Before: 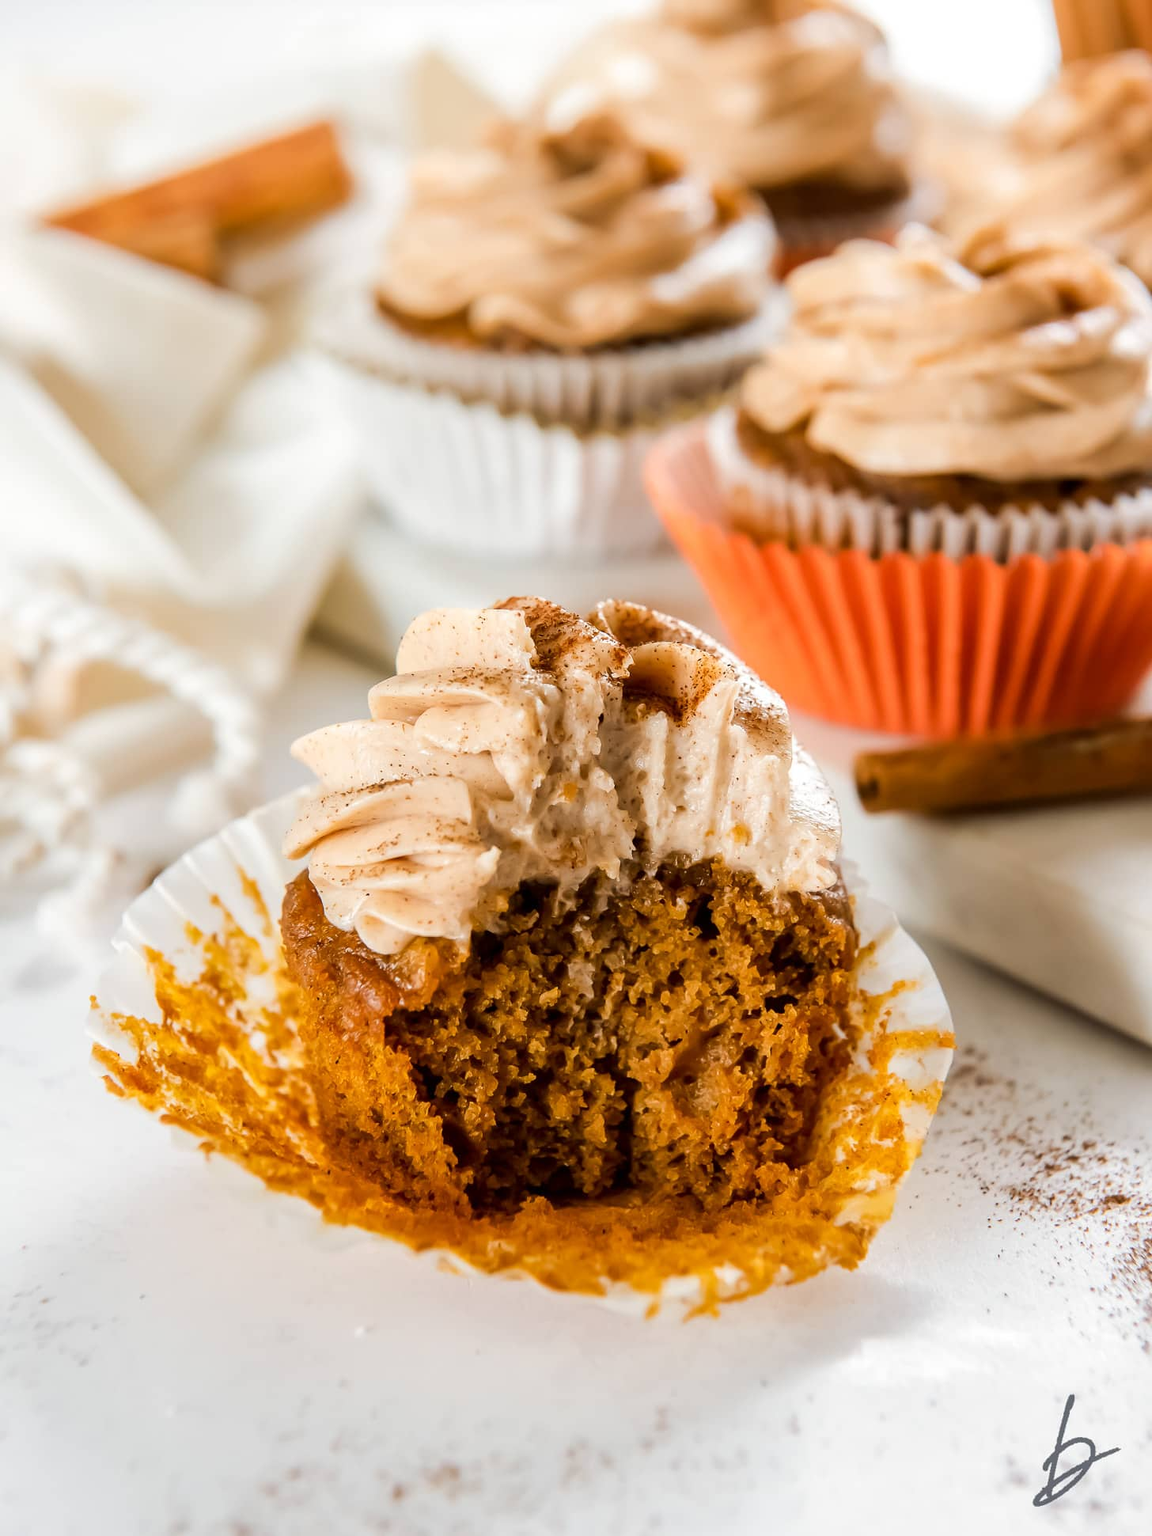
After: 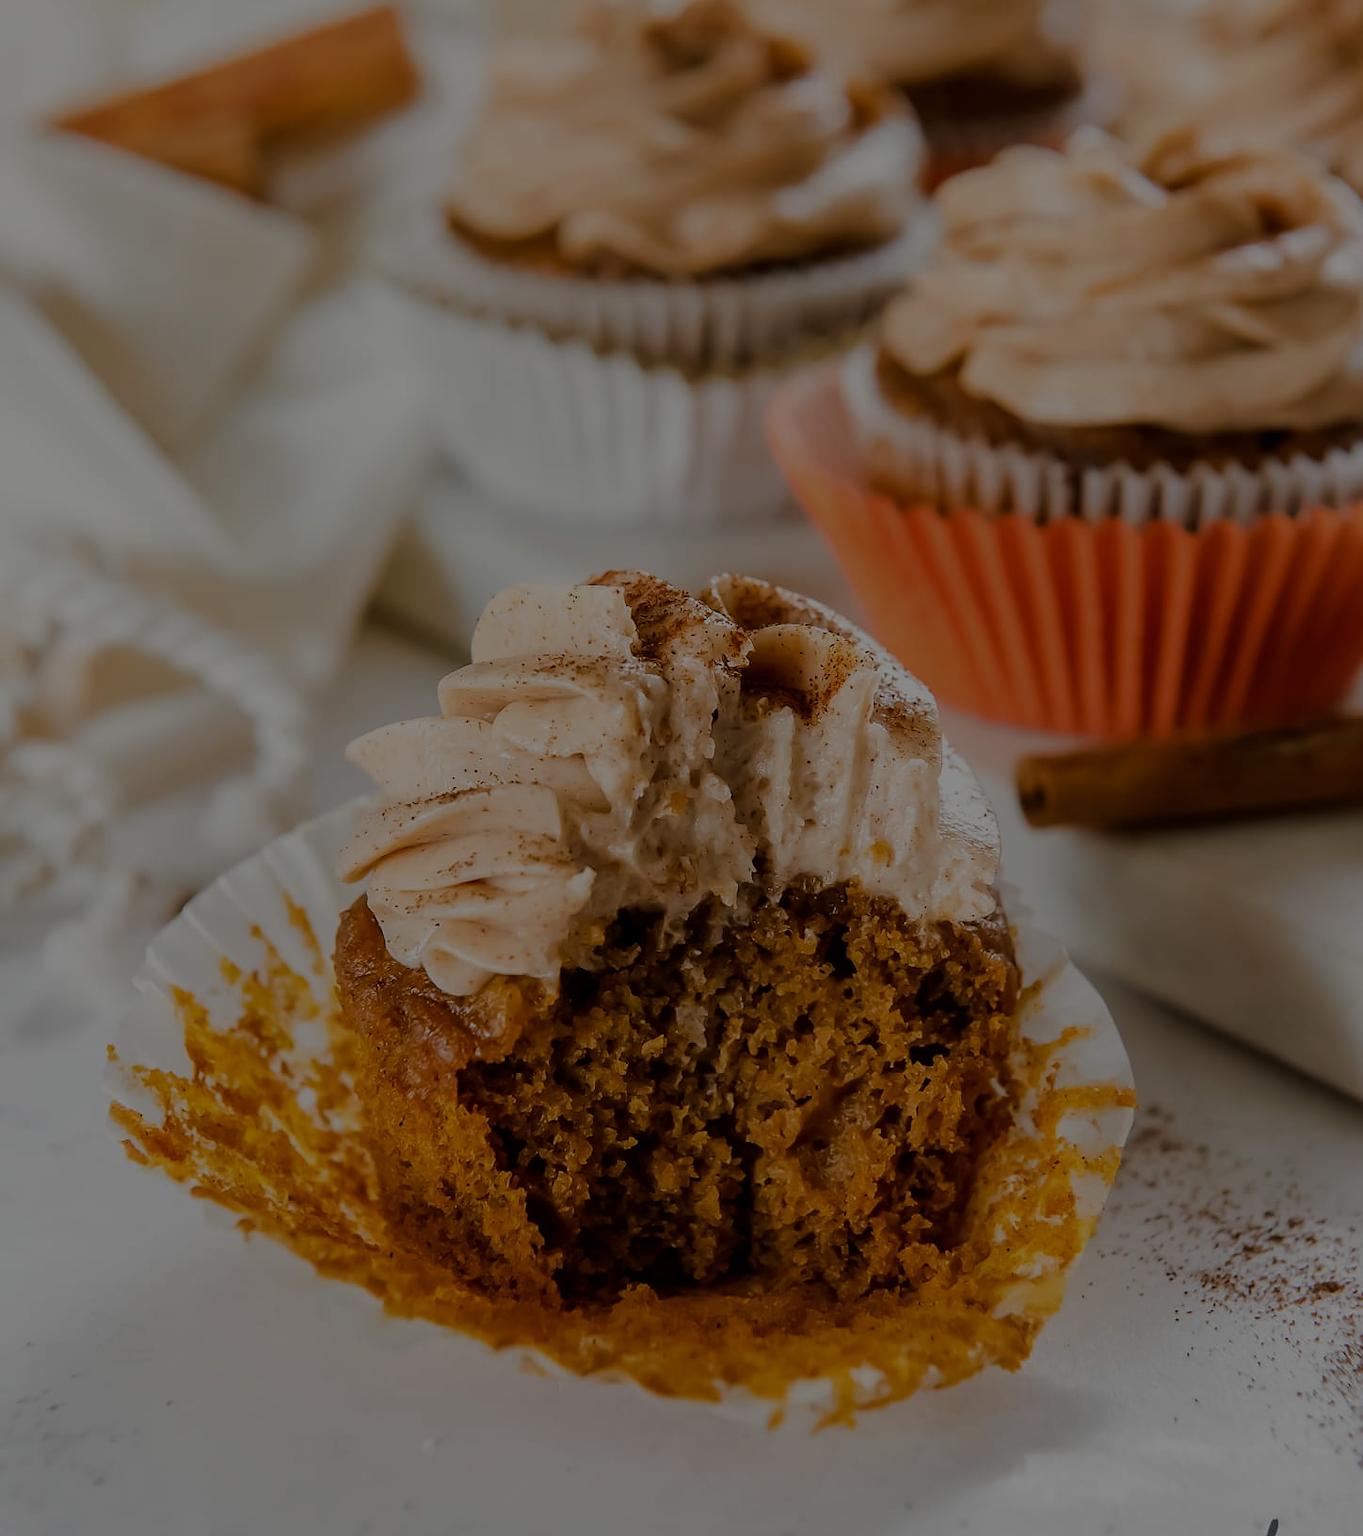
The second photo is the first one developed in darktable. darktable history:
exposure: exposure -2.002 EV, compensate highlight preservation false
crop: top 7.625%, bottom 8.027%
sharpen: radius 1
